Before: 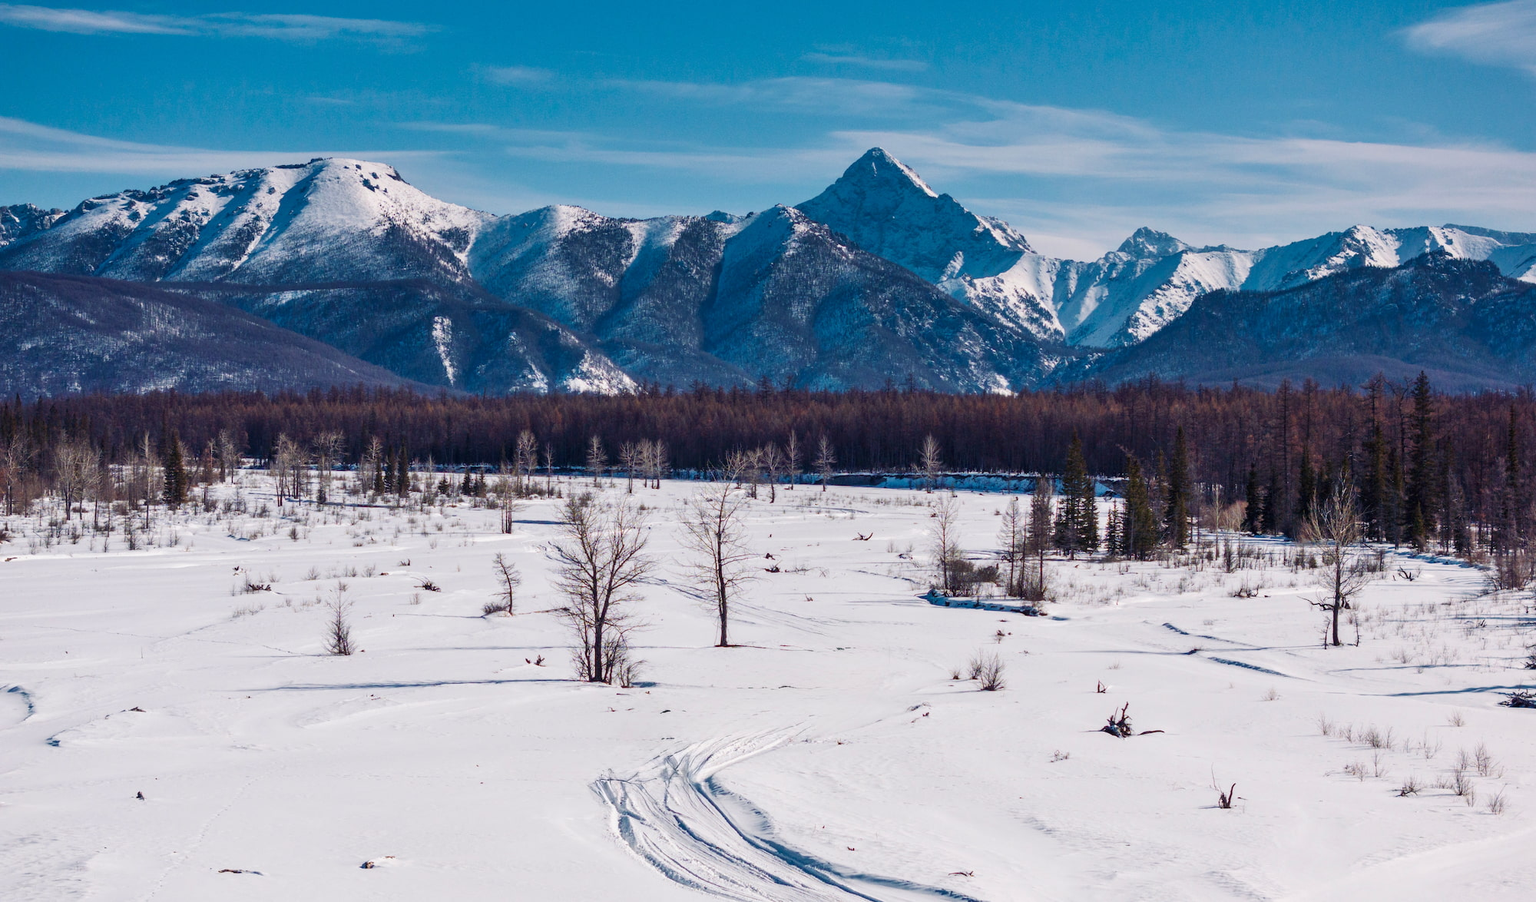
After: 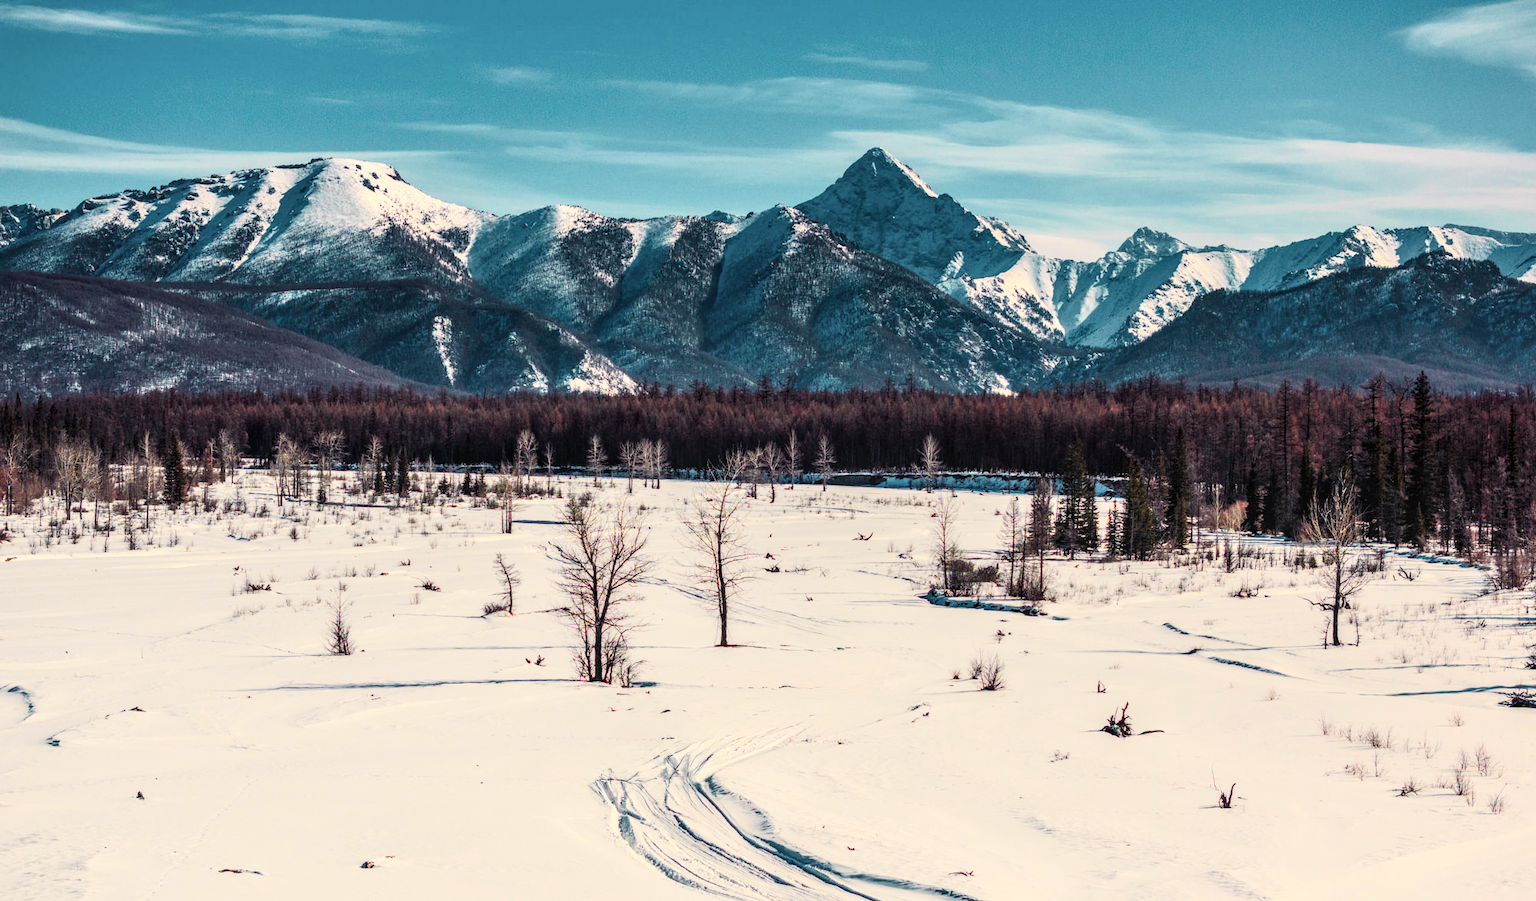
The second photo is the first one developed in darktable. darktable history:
local contrast: on, module defaults
tone curve: curves: ch0 [(0, 0.005) (0.103, 0.097) (0.18, 0.22) (0.378, 0.482) (0.504, 0.631) (0.663, 0.801) (0.834, 0.914) (1, 0.971)]; ch1 [(0, 0) (0.172, 0.123) (0.324, 0.253) (0.396, 0.388) (0.478, 0.461) (0.499, 0.498) (0.522, 0.528) (0.604, 0.692) (0.704, 0.818) (1, 1)]; ch2 [(0, 0) (0.411, 0.424) (0.496, 0.5) (0.515, 0.519) (0.555, 0.585) (0.628, 0.703) (1, 1)], color space Lab, independent channels, preserve colors none
white balance: red 1.029, blue 0.92
levels: levels [0.029, 0.545, 0.971]
